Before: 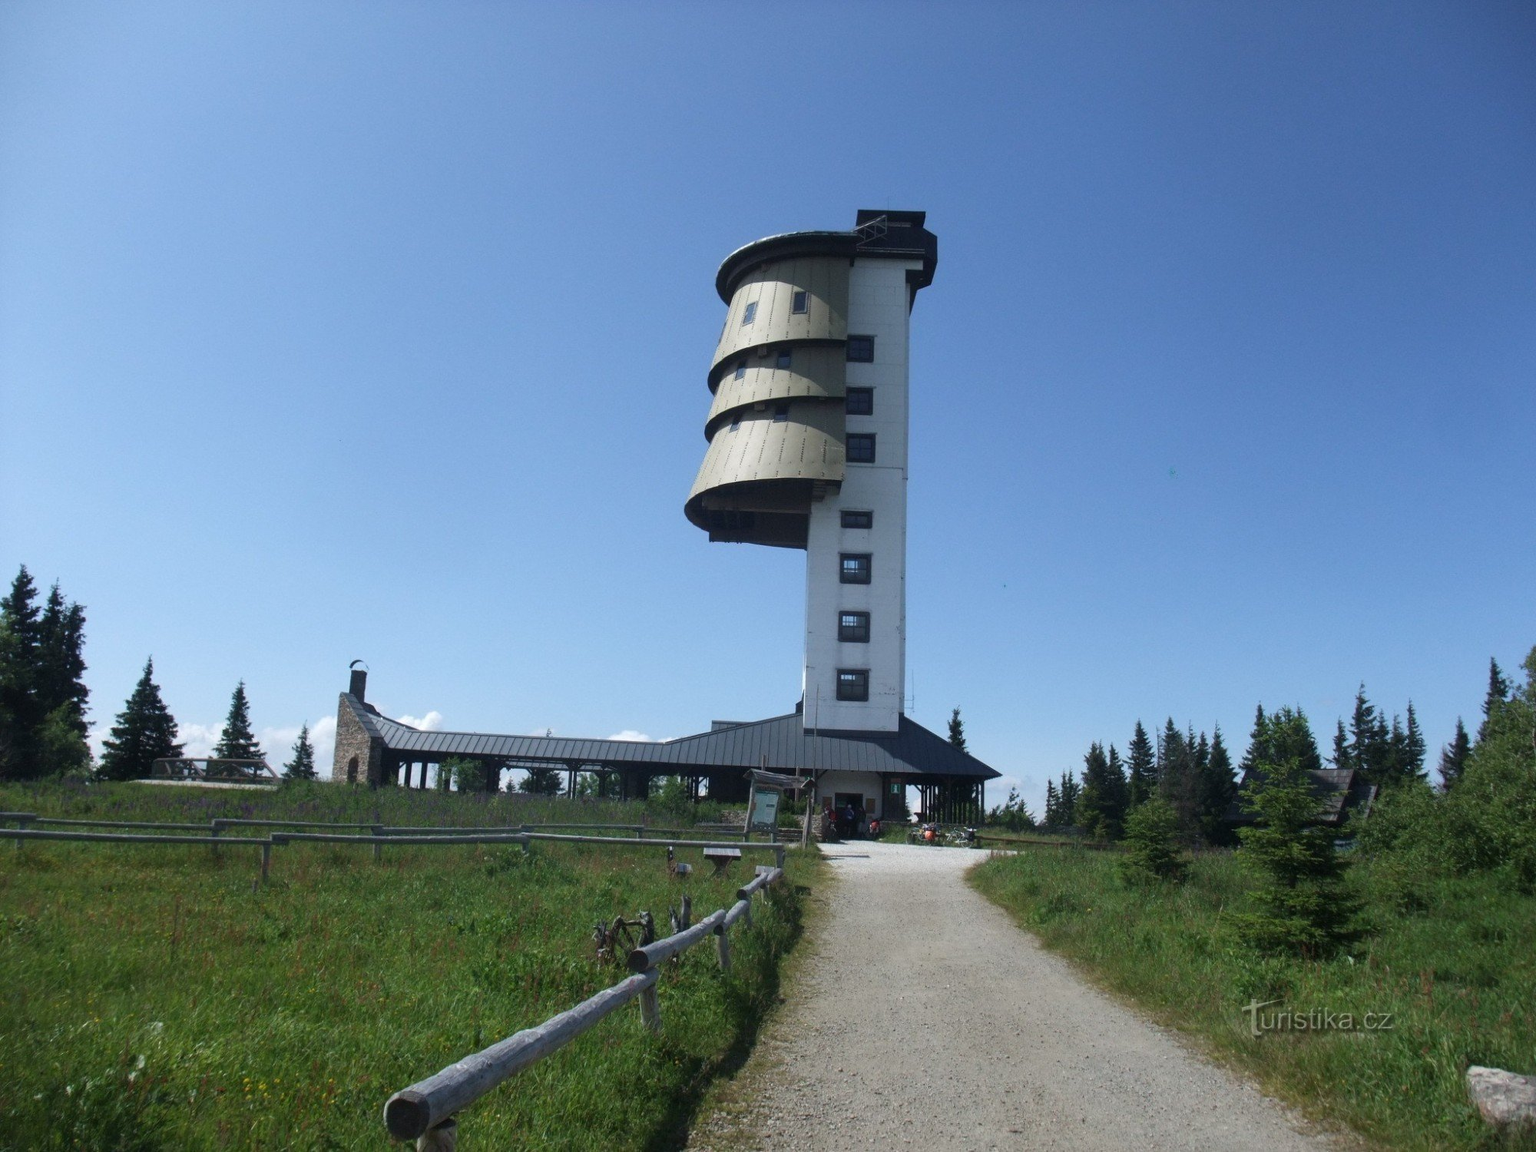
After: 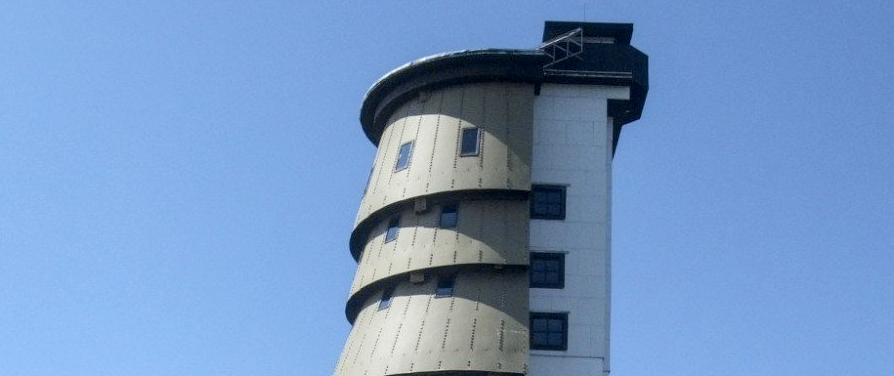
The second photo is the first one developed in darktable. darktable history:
exposure: black level correction 0.001, exposure 0.191 EV, compensate highlight preservation false
crop: left 28.64%, top 16.832%, right 26.637%, bottom 58.055%
local contrast: on, module defaults
tone curve: curves: ch0 [(0, 0) (0.07, 0.052) (0.23, 0.254) (0.486, 0.53) (0.822, 0.825) (0.994, 0.955)]; ch1 [(0, 0) (0.226, 0.261) (0.379, 0.442) (0.469, 0.472) (0.495, 0.495) (0.514, 0.504) (0.561, 0.568) (0.59, 0.612) (1, 1)]; ch2 [(0, 0) (0.269, 0.299) (0.459, 0.441) (0.498, 0.499) (0.523, 0.52) (0.586, 0.569) (0.635, 0.617) (0.659, 0.681) (0.718, 0.764) (1, 1)], color space Lab, independent channels, preserve colors none
